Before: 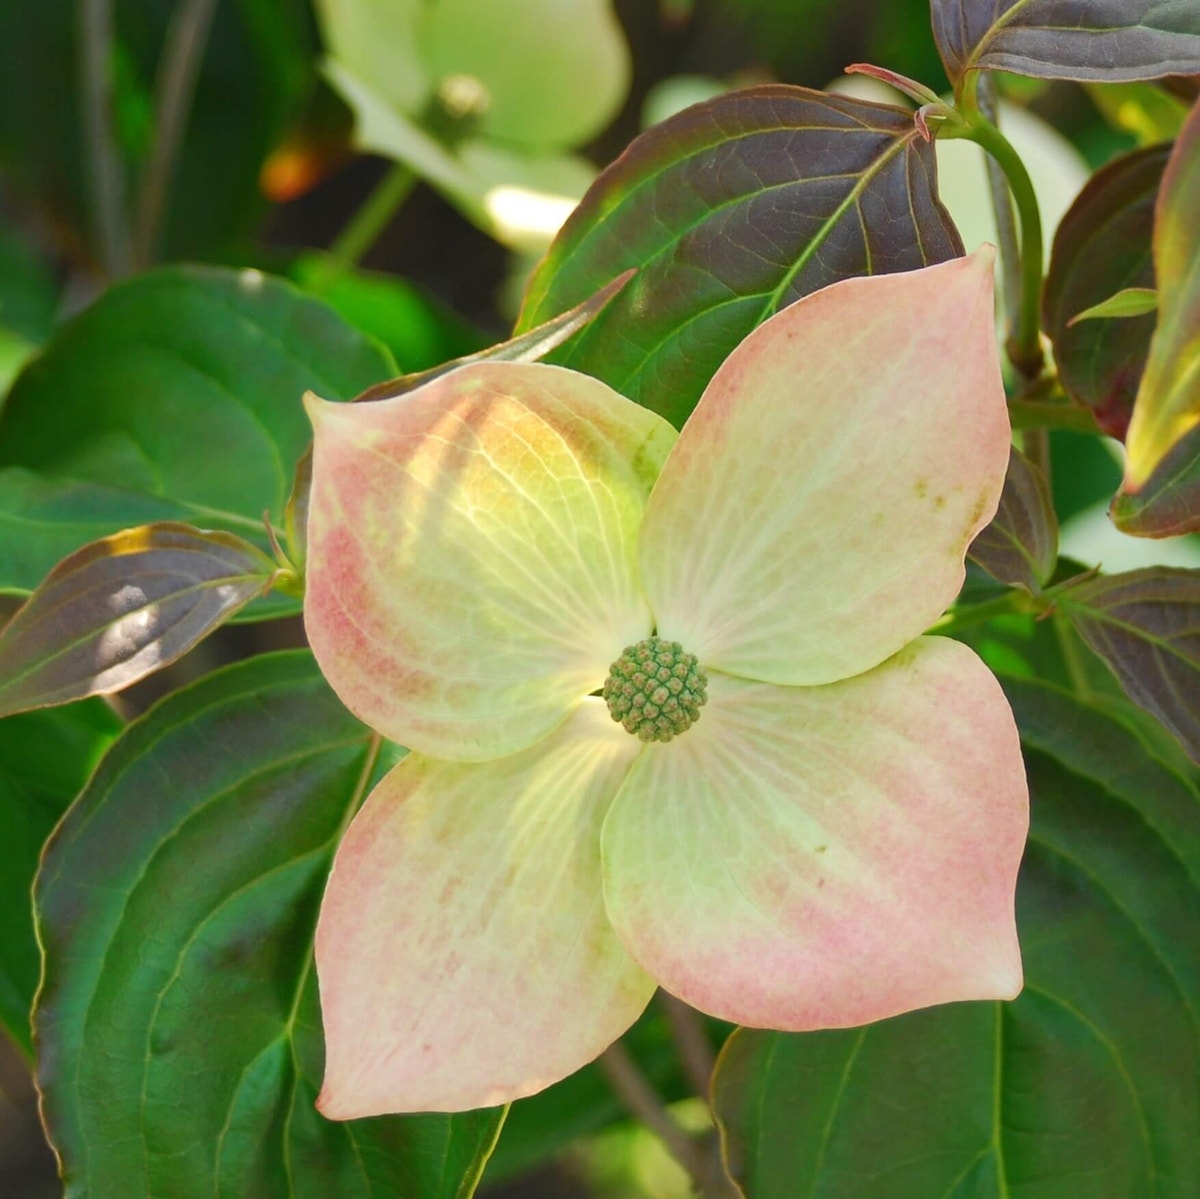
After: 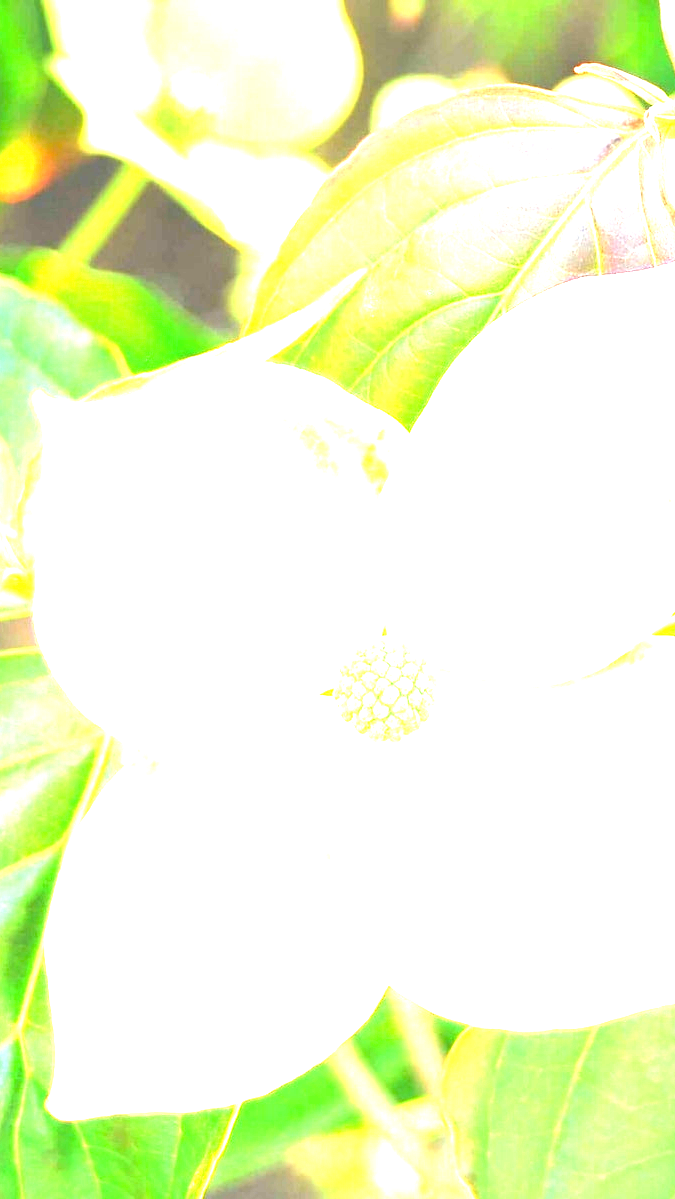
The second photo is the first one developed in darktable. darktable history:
crop and rotate: left 22.516%, right 21.234%
exposure: black level correction 0, exposure 4 EV, compensate exposure bias true, compensate highlight preservation false
